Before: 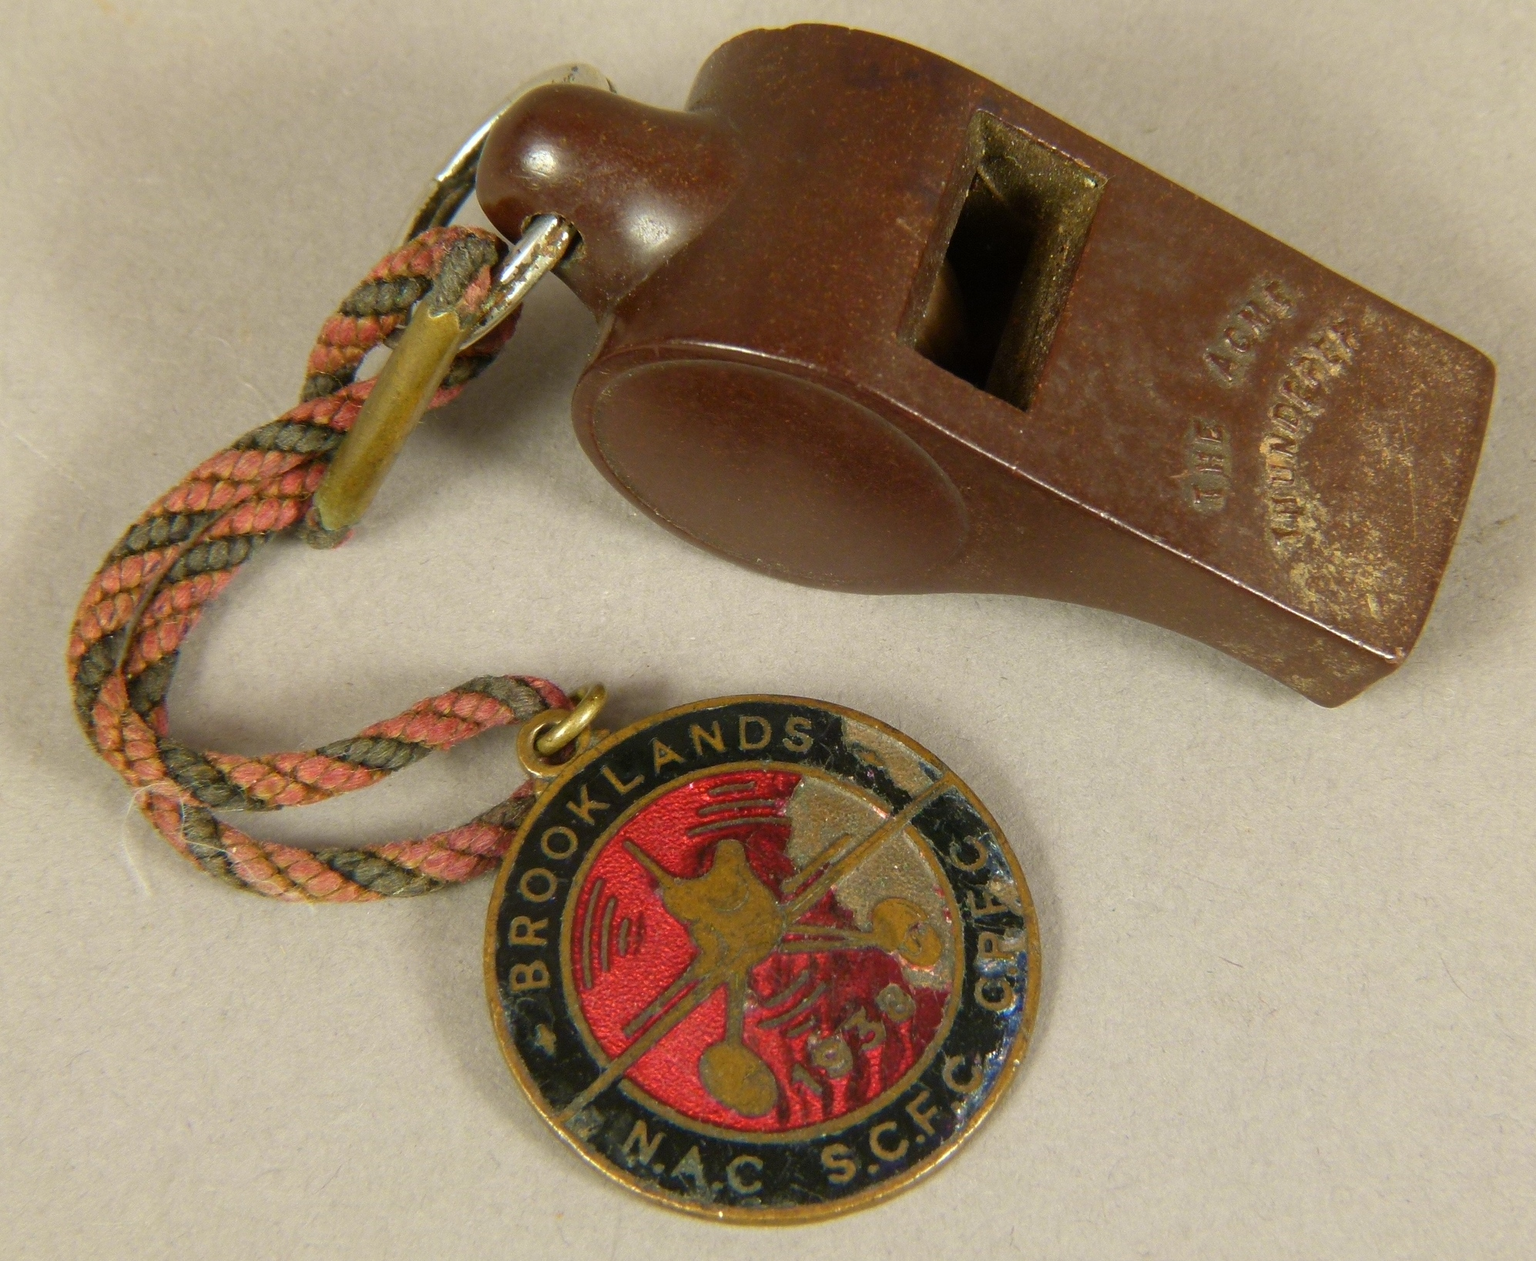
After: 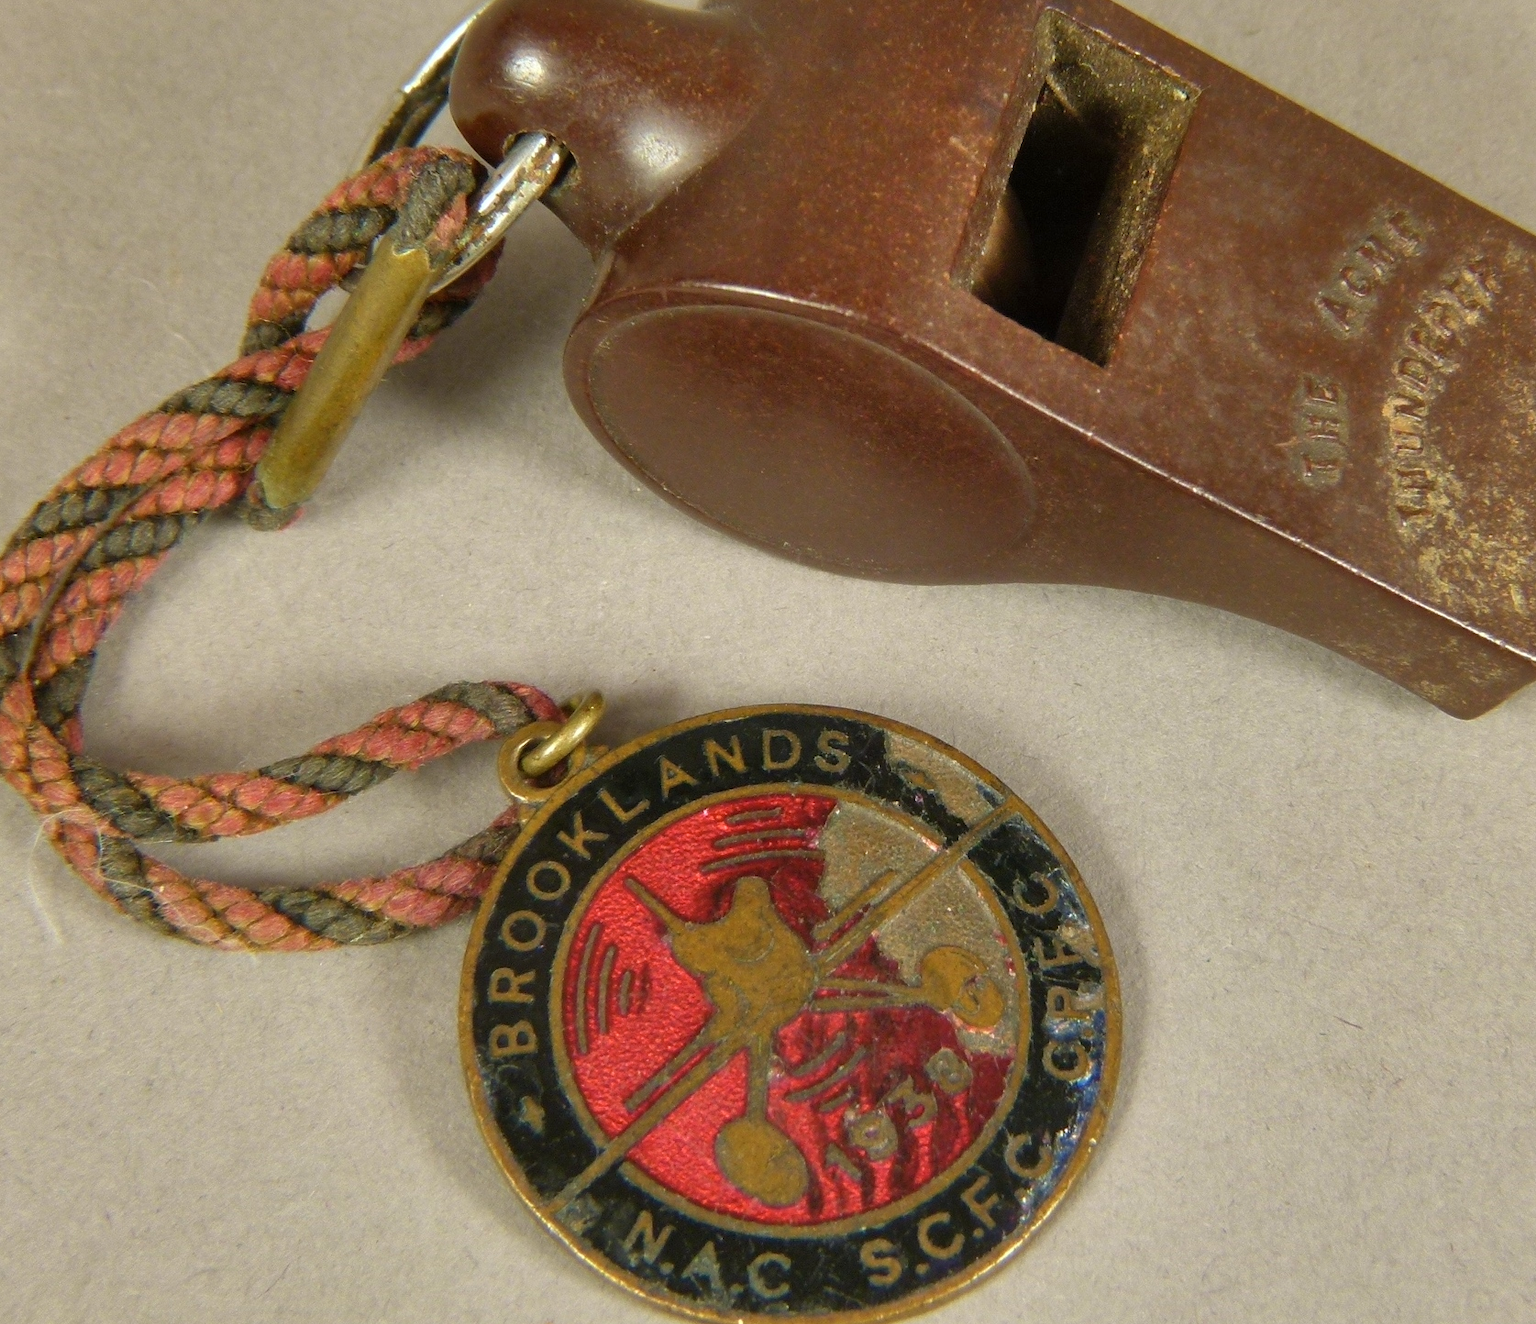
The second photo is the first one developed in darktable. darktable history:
shadows and highlights: shadows 60, soften with gaussian
crop: left 6.446%, top 8.188%, right 9.538%, bottom 3.548%
